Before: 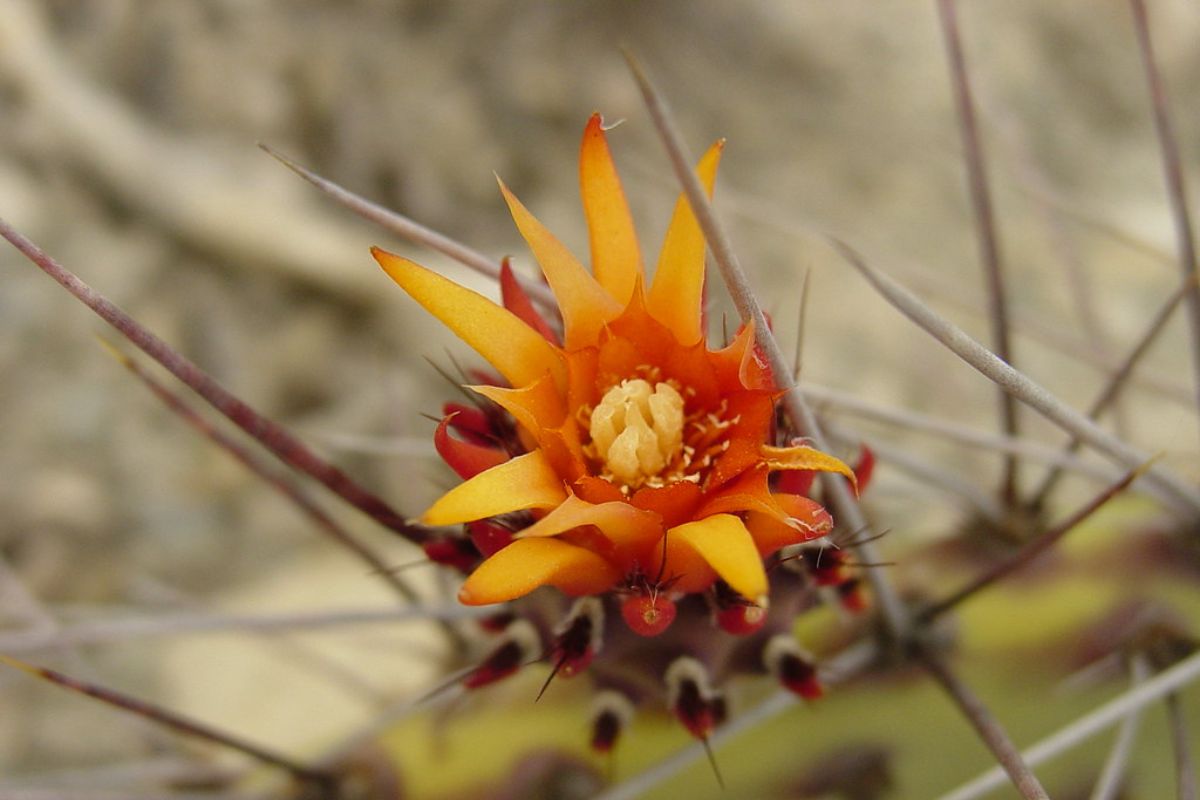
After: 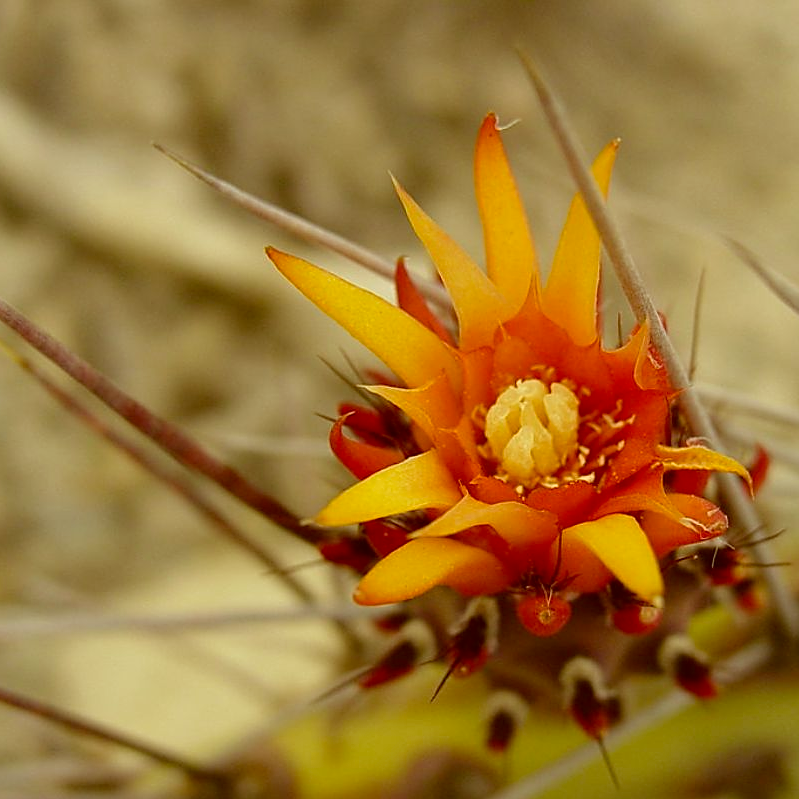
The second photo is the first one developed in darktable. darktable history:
crop and rotate: left 8.786%, right 24.548%
sharpen: on, module defaults
color correction: highlights a* -5.3, highlights b* 9.8, shadows a* 9.8, shadows b* 24.26
